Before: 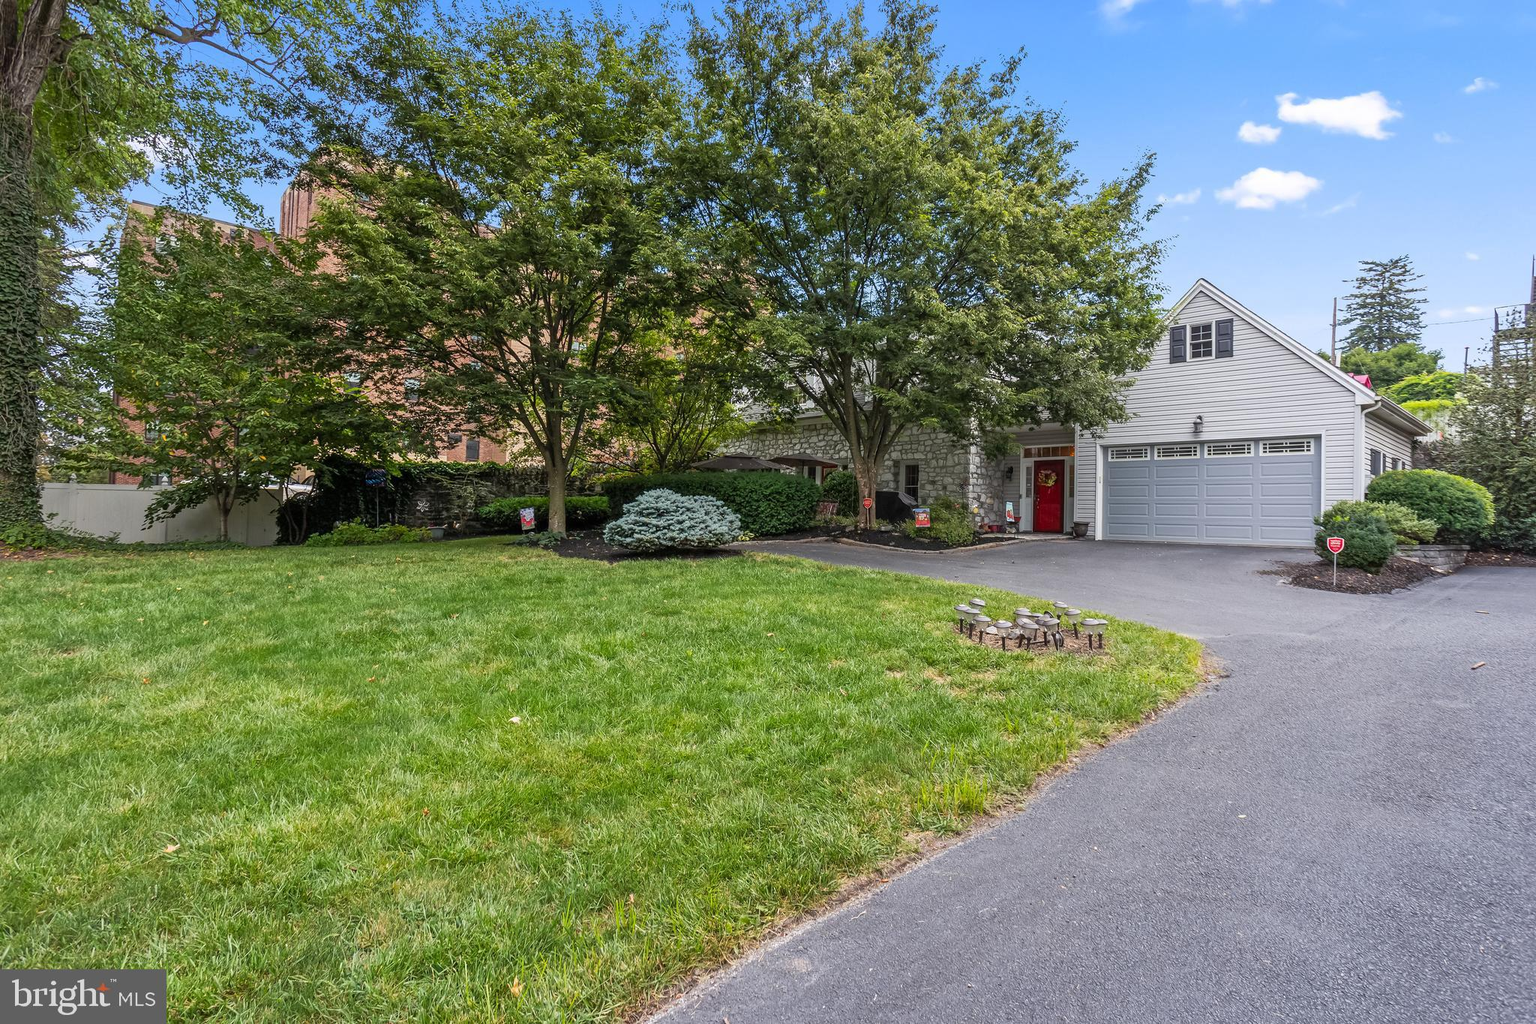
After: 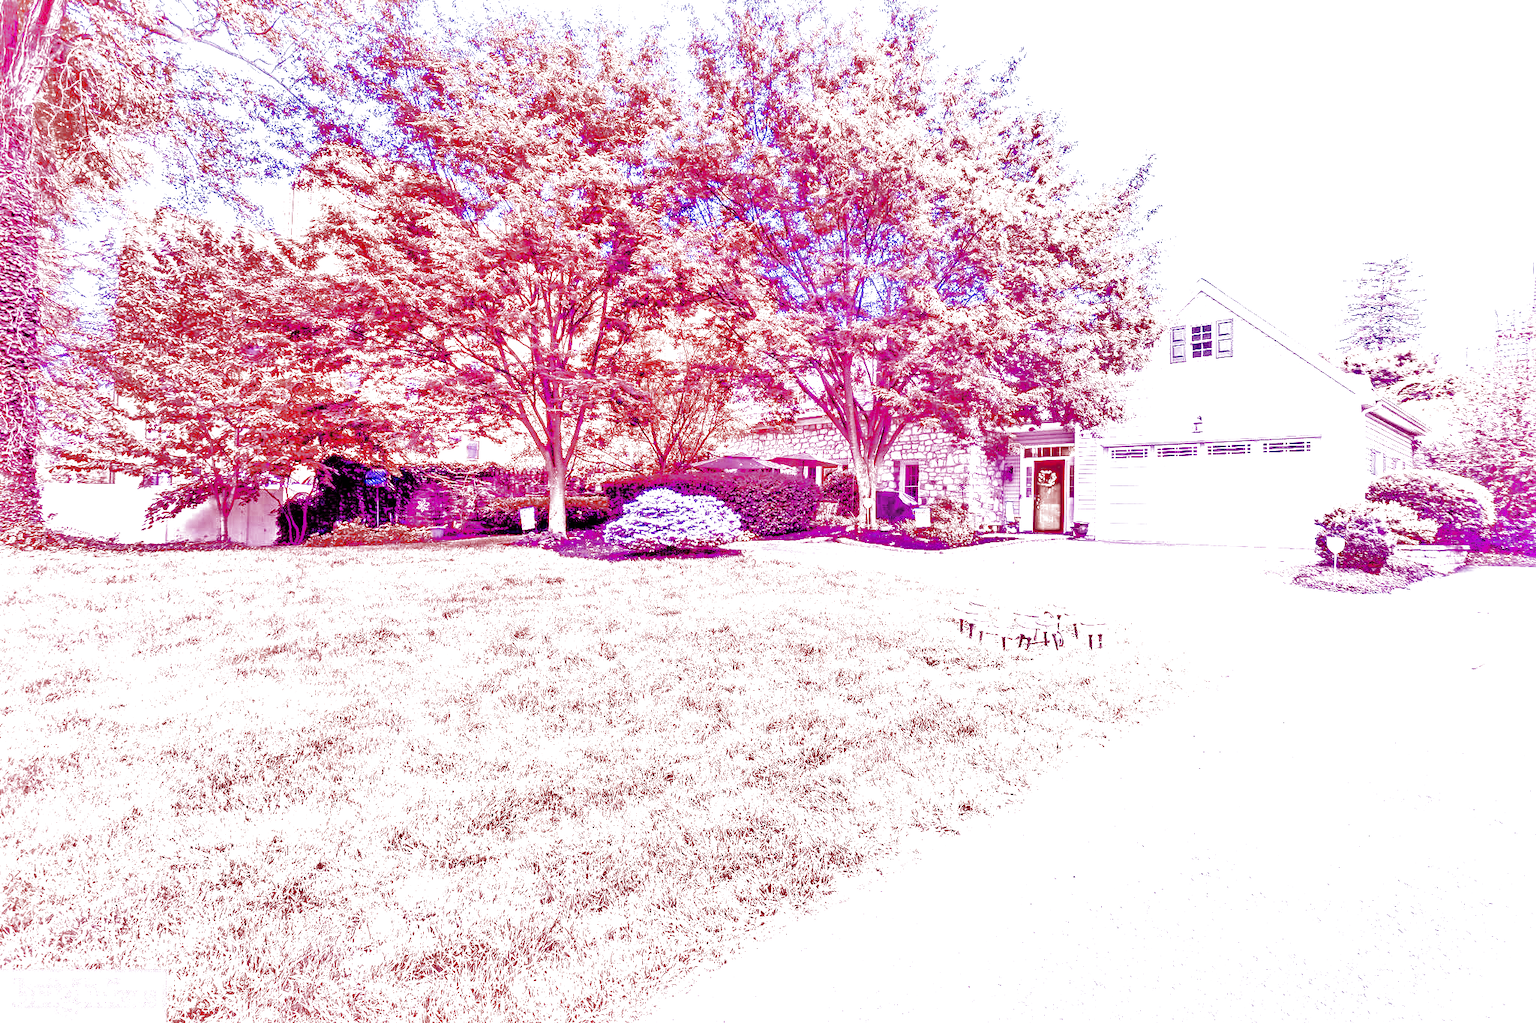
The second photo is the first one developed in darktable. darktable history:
white balance: red 8, blue 8
shadows and highlights: shadows 25, highlights -70
filmic rgb: black relative exposure -5 EV, hardness 2.88, contrast 1.3, highlights saturation mix -30%
exposure: exposure 0.3 EV, compensate highlight preservation false
